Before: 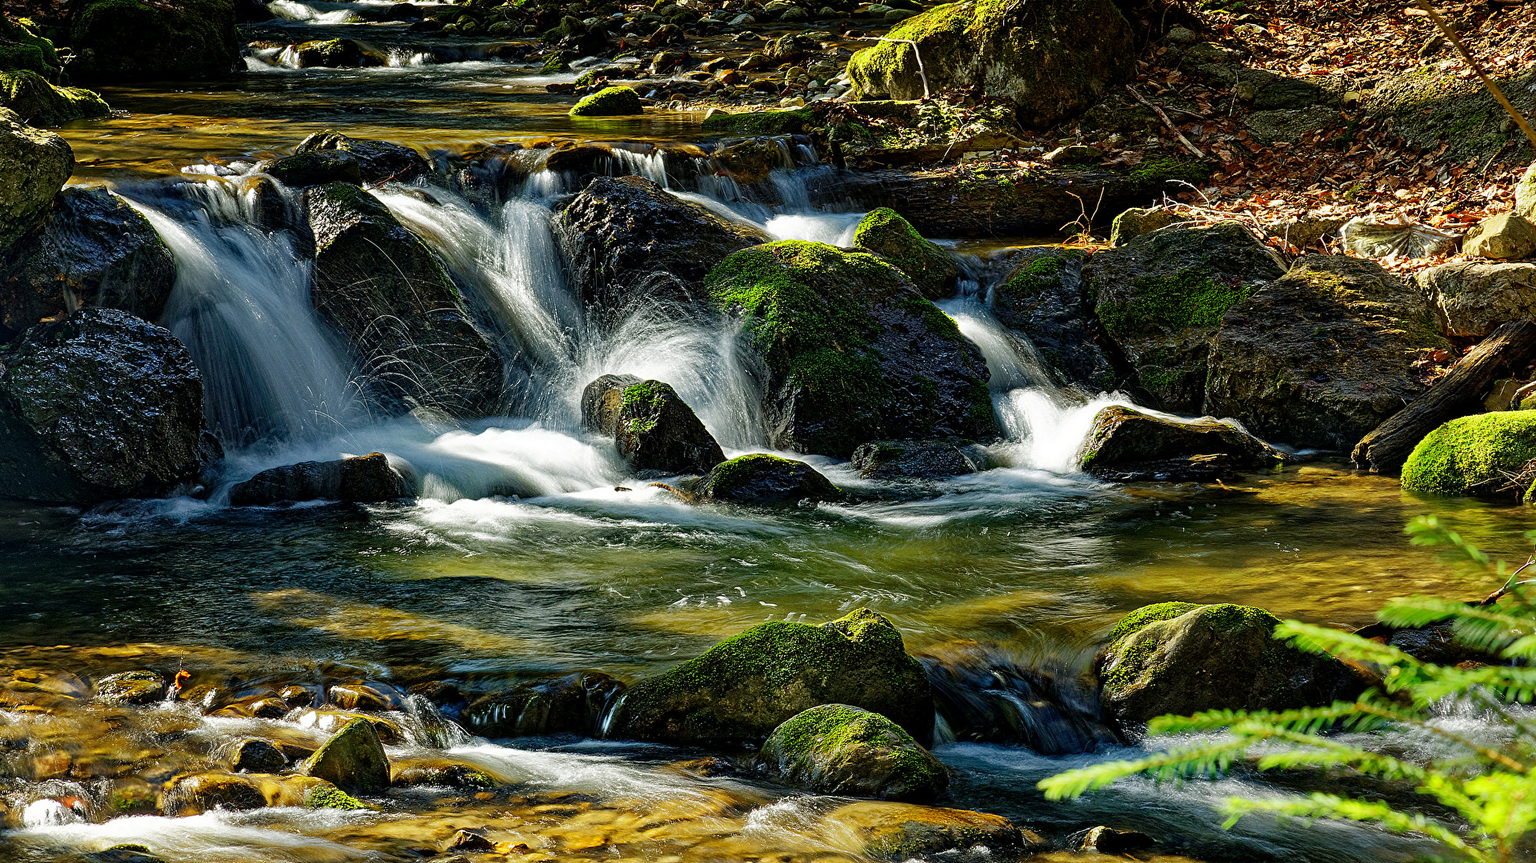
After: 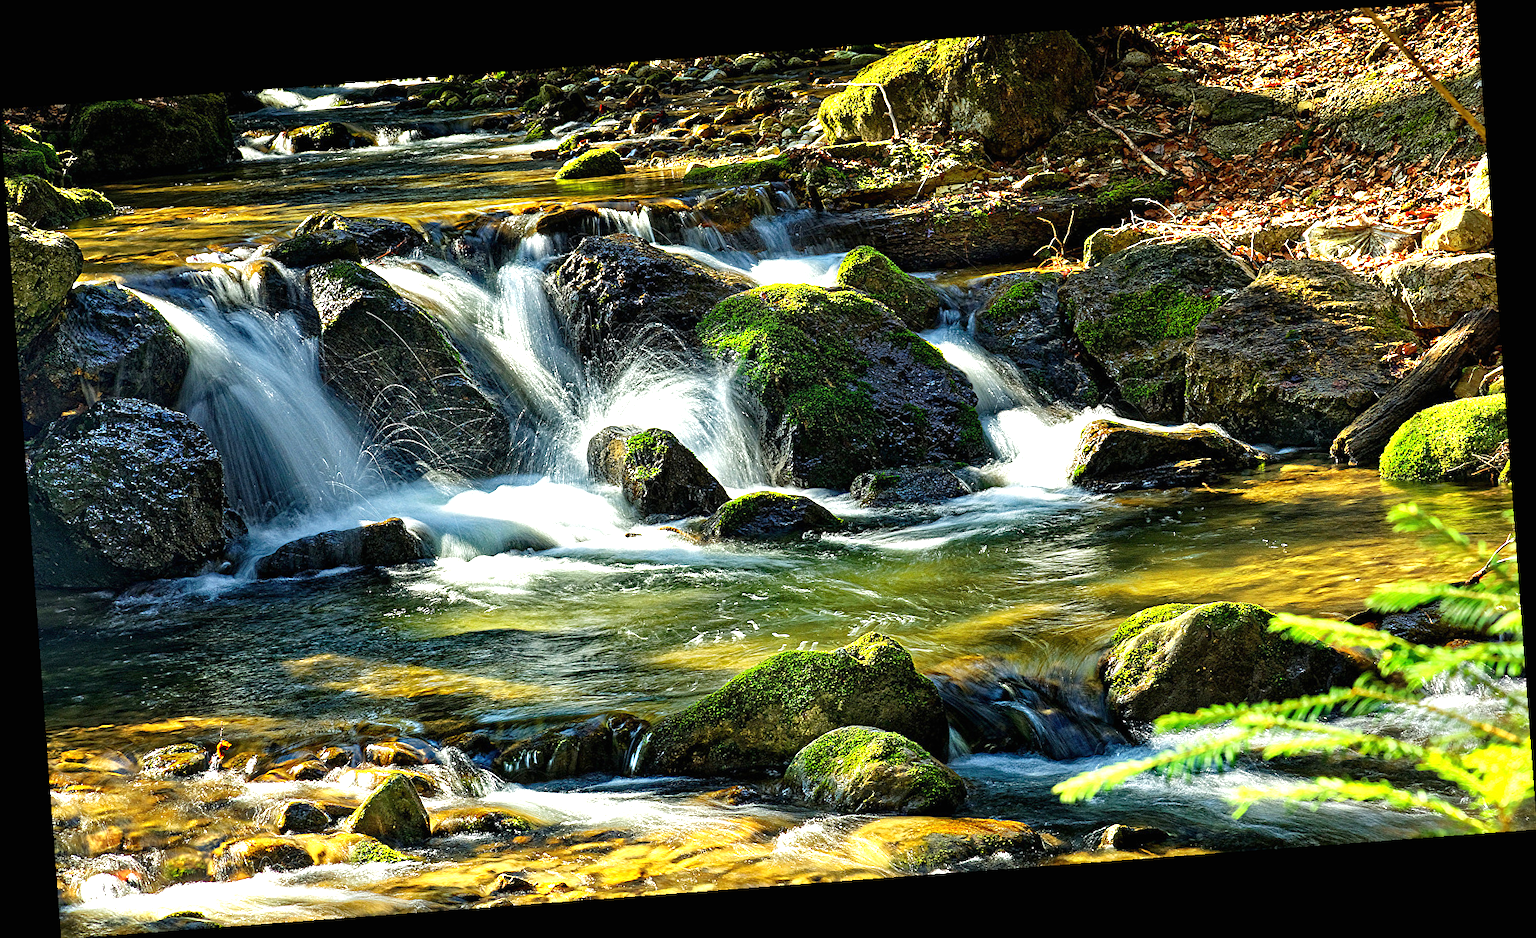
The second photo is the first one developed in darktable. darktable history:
rotate and perspective: rotation -4.25°, automatic cropping off
white balance: emerald 1
exposure: black level correction 0, exposure 1.1 EV, compensate exposure bias true, compensate highlight preservation false
